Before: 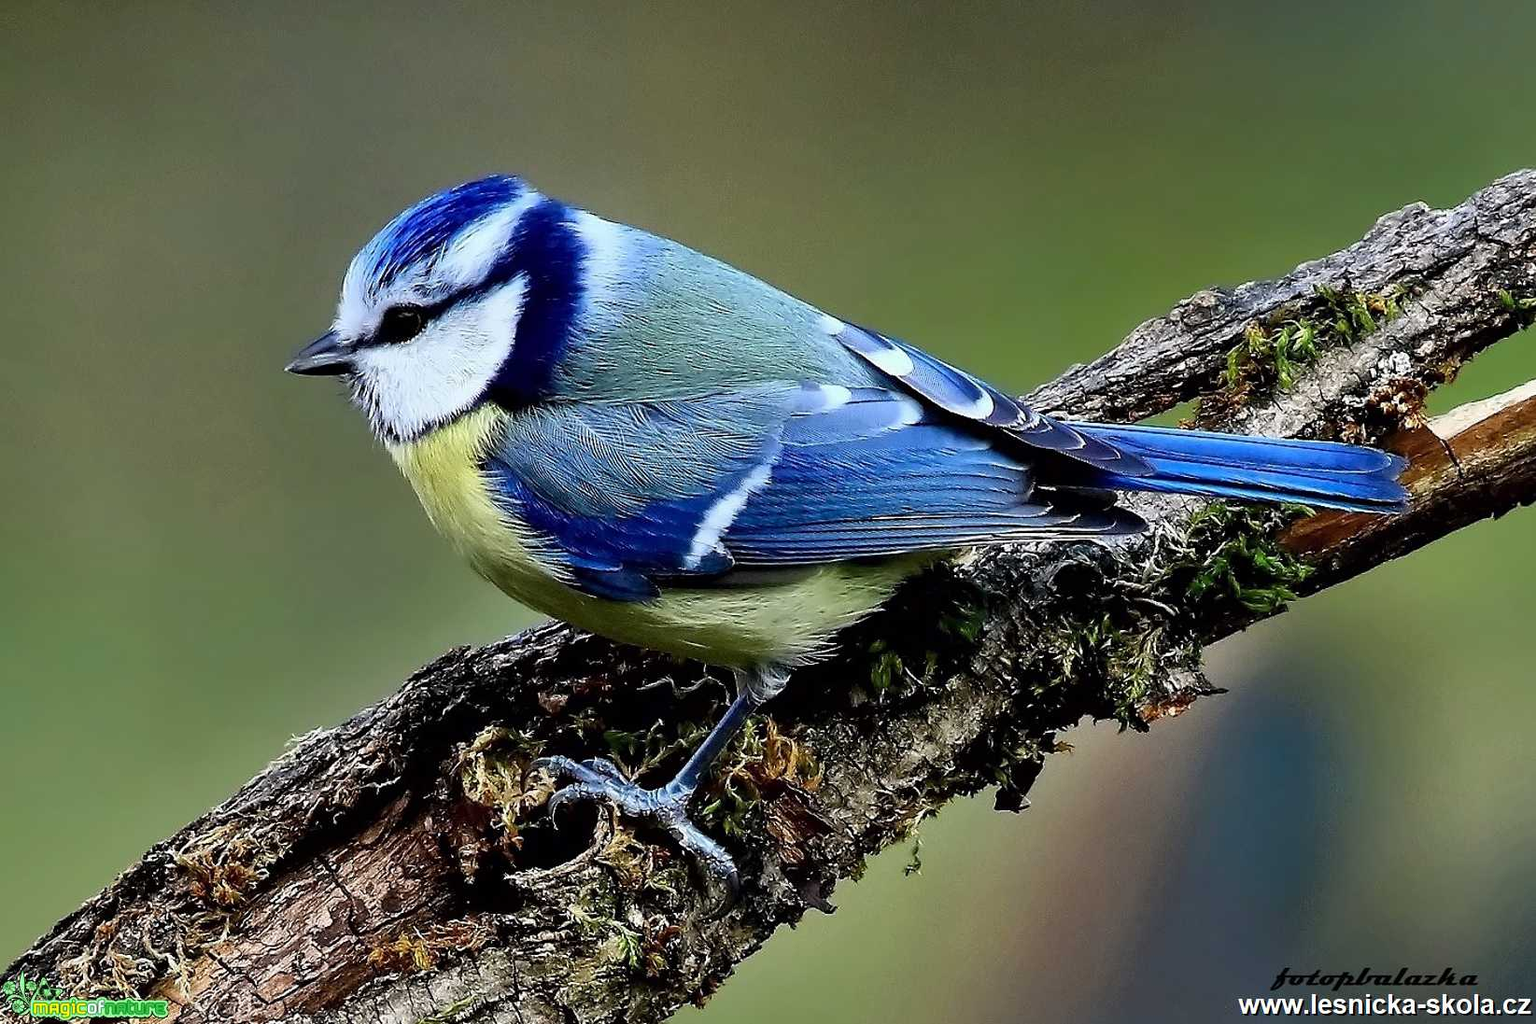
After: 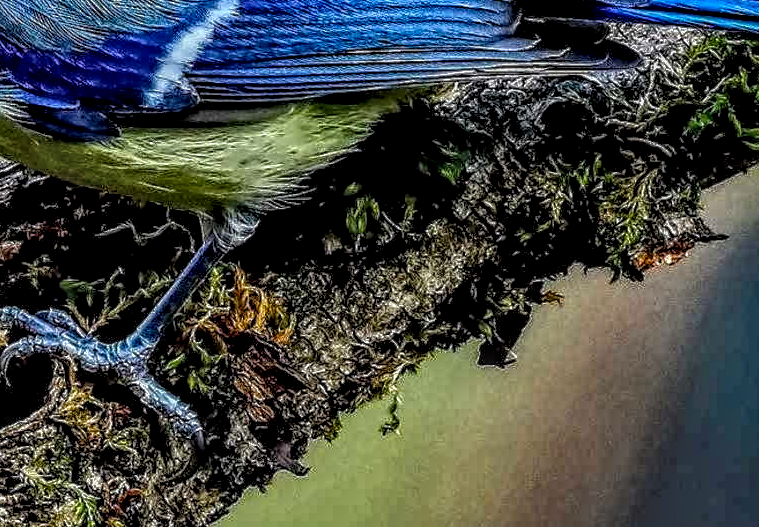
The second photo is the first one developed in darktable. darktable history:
color balance rgb: perceptual saturation grading › global saturation 29.782%, global vibrance 0.302%
contrast equalizer: y [[0.5, 0.5, 0.501, 0.63, 0.504, 0.5], [0.5 ×6], [0.5 ×6], [0 ×6], [0 ×6]]
crop: left 35.708%, top 45.924%, right 18.101%, bottom 5.95%
local contrast: highlights 6%, shadows 0%, detail 299%, midtone range 0.294
